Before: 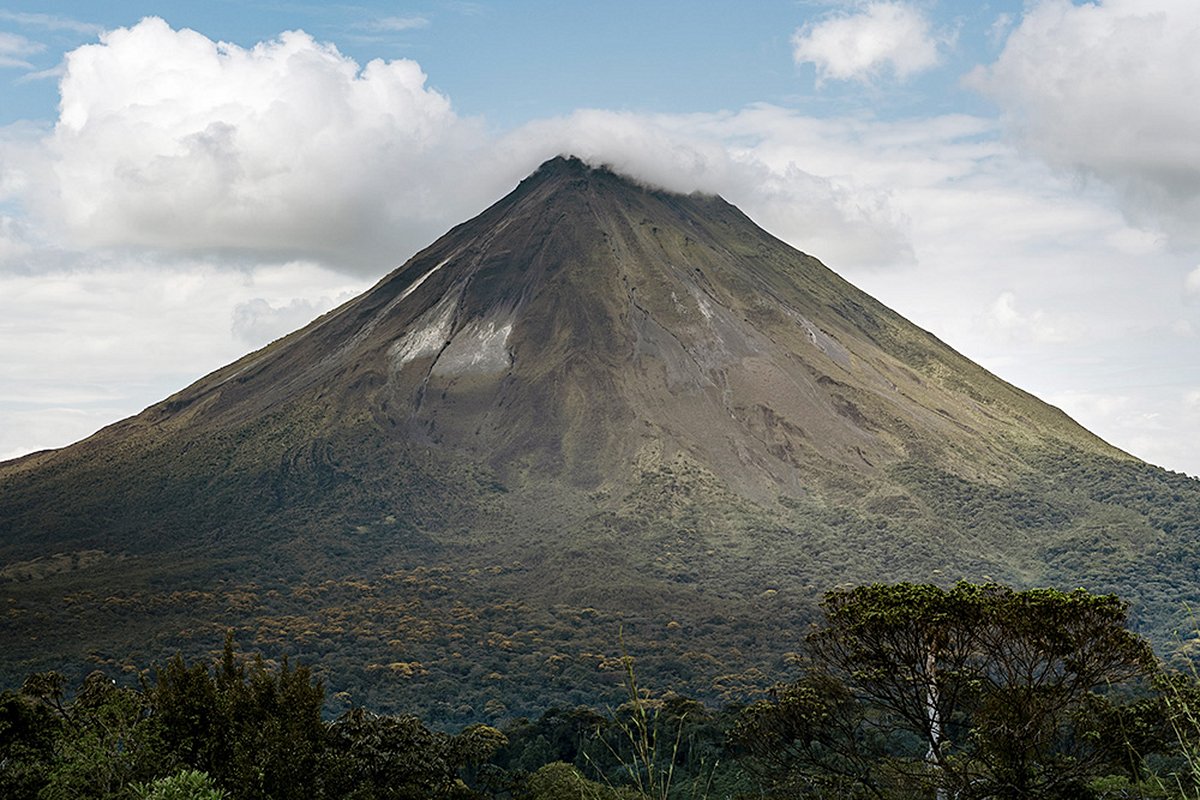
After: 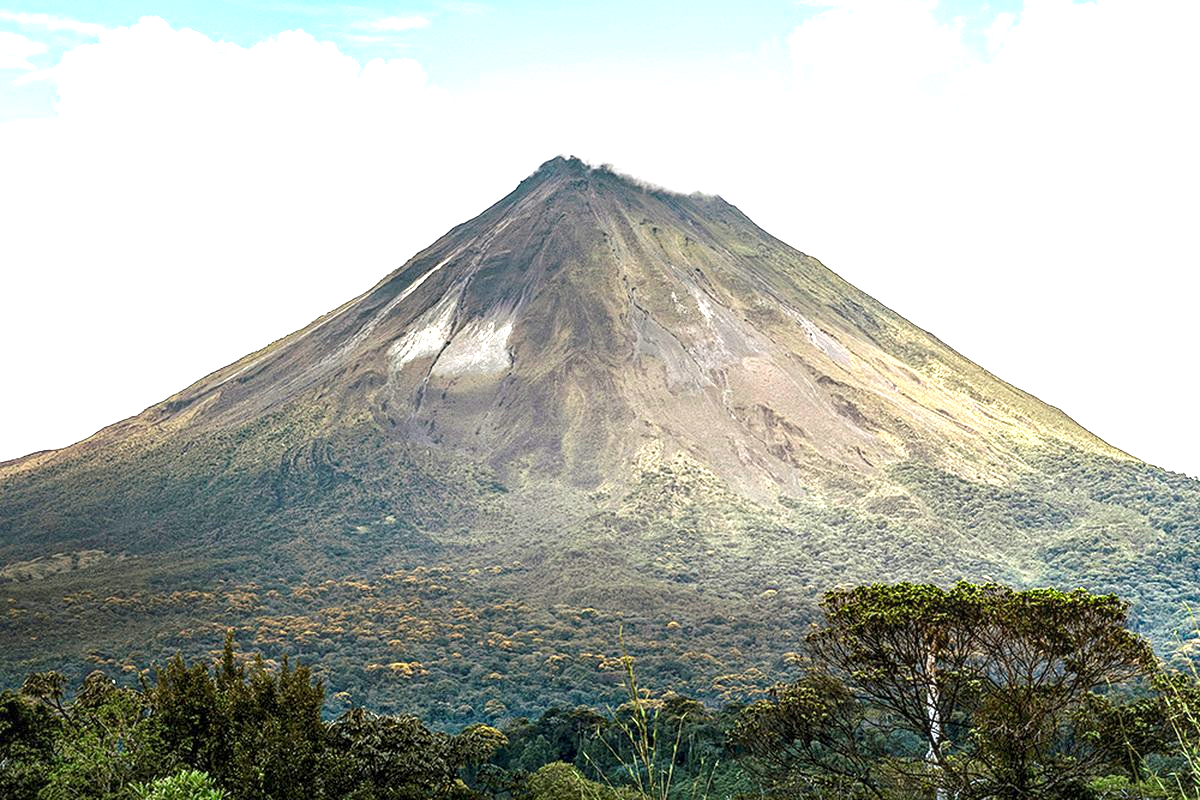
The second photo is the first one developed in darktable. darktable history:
local contrast: on, module defaults
exposure: black level correction 0, exposure 1.597 EV, compensate highlight preservation false
